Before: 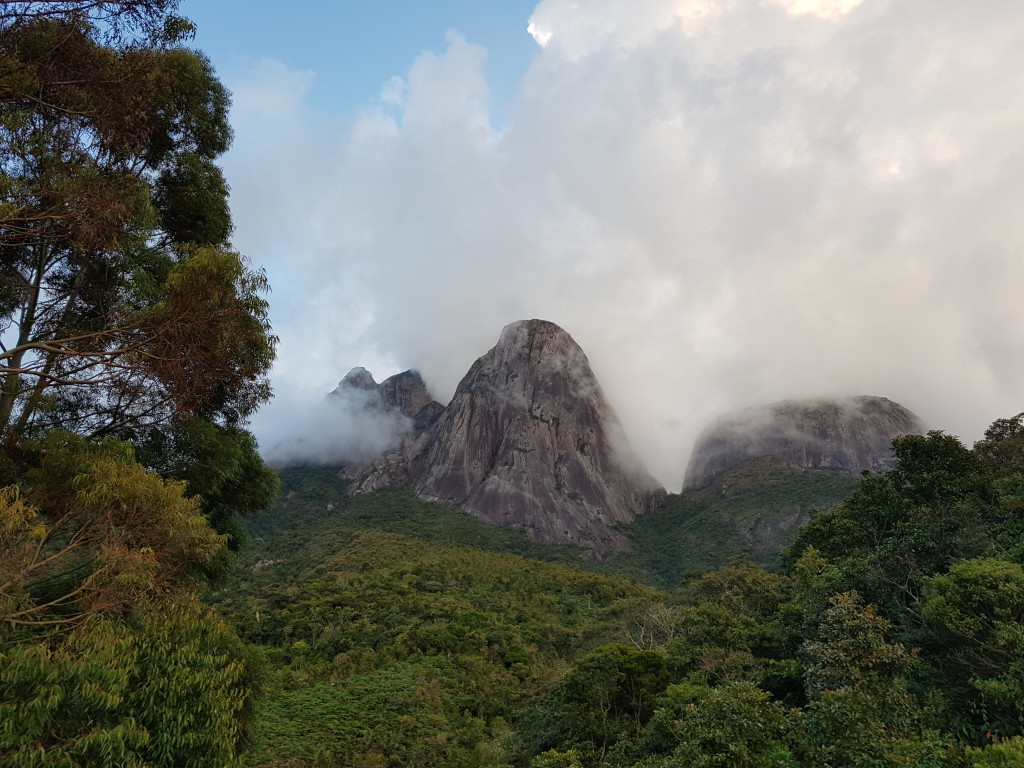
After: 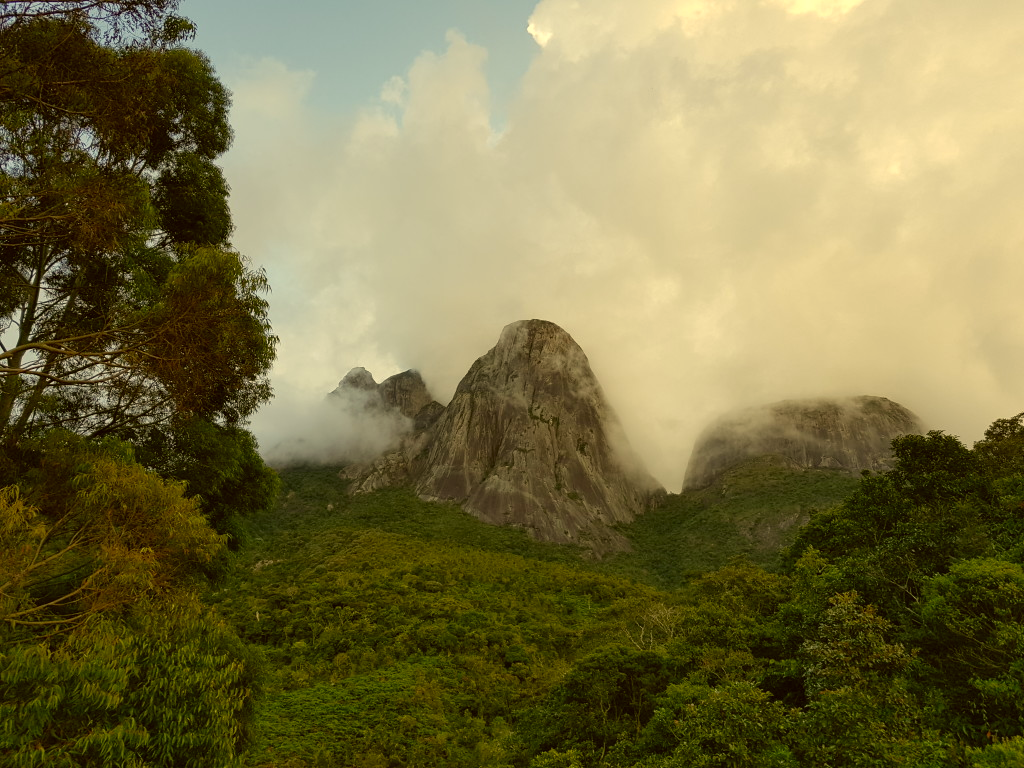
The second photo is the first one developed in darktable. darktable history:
color correction: highlights a* 0.128, highlights b* 29.37, shadows a* -0.244, shadows b* 21.41
